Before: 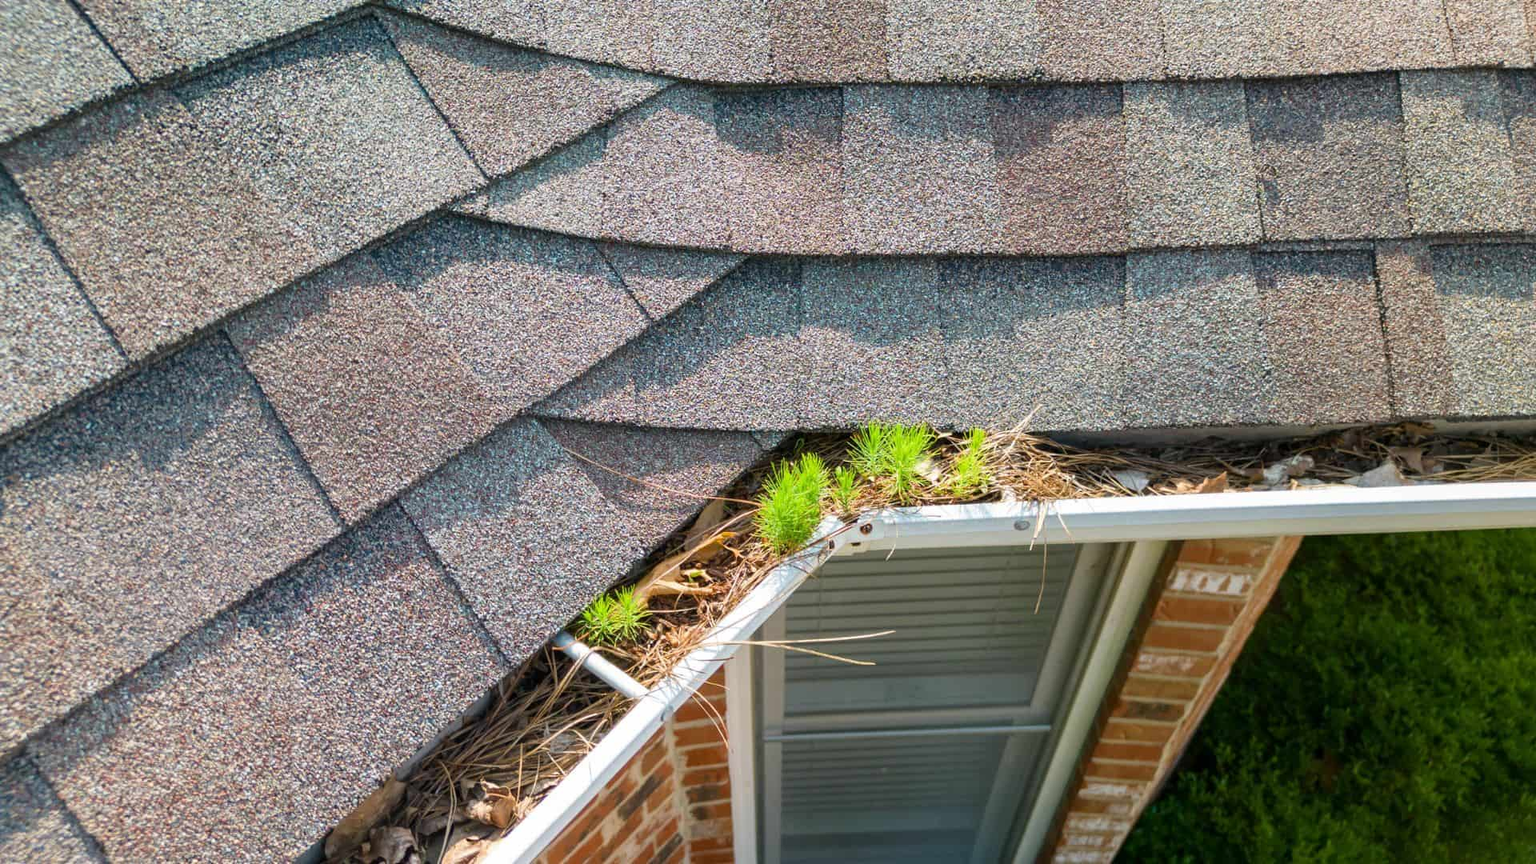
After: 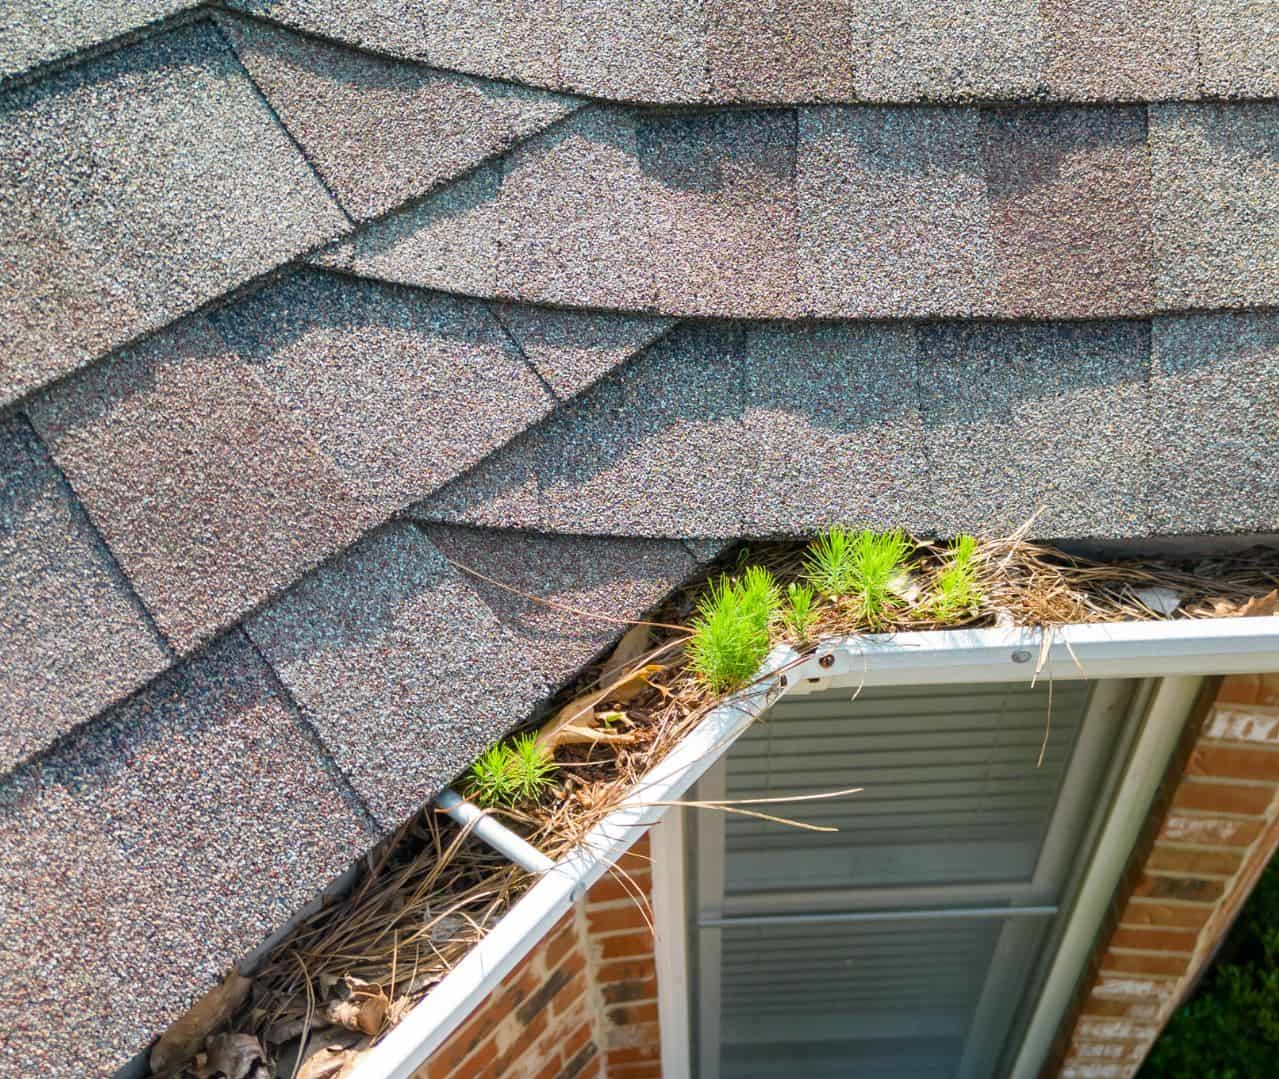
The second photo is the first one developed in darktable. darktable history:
crop and rotate: left 13.385%, right 19.95%
